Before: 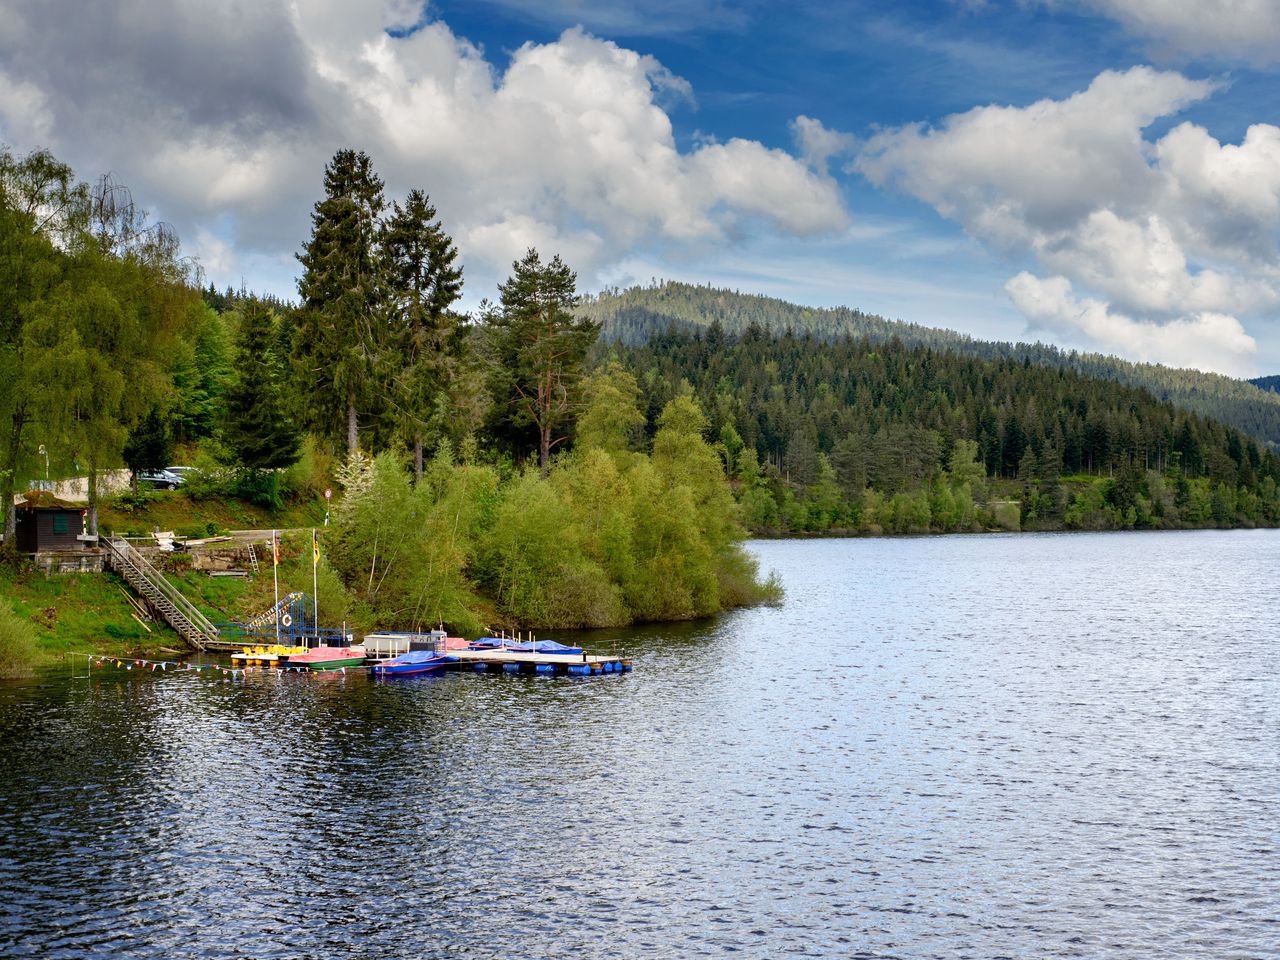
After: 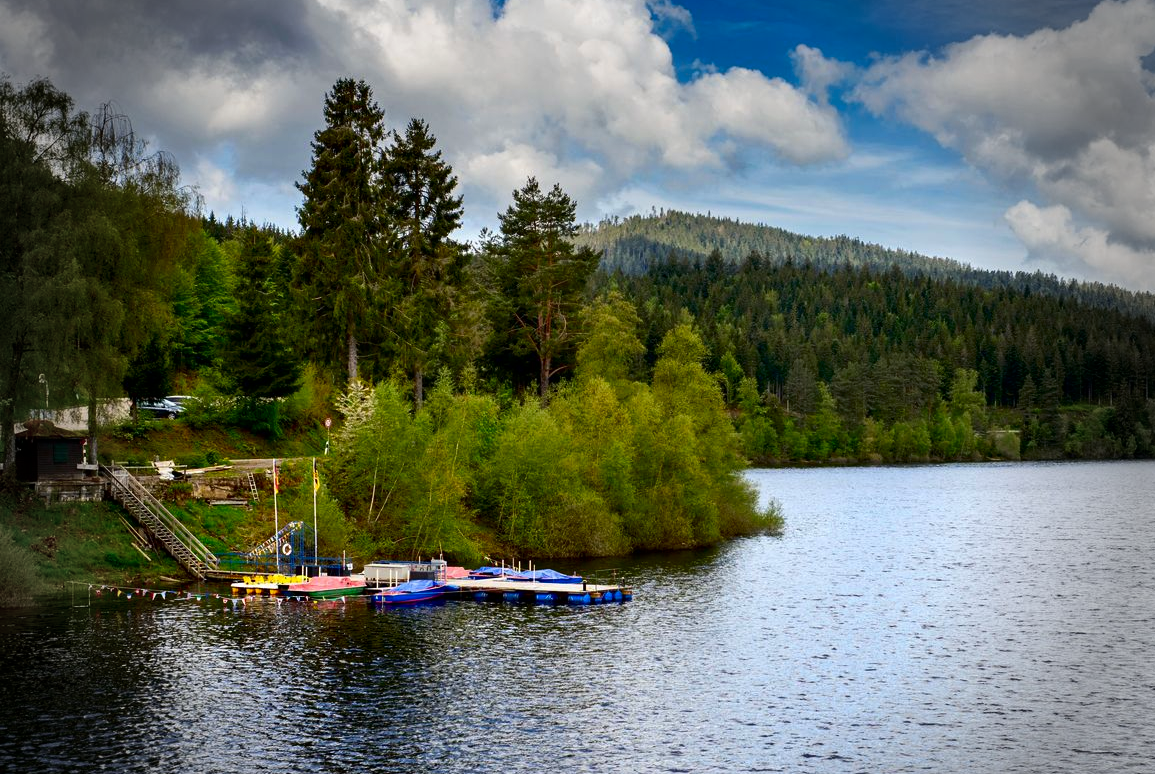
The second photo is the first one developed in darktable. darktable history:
contrast brightness saturation: contrast 0.124, brightness -0.125, saturation 0.202
crop: top 7.423%, right 9.712%, bottom 11.952%
exposure: compensate exposure bias true, compensate highlight preservation false
vignetting: fall-off start 69.04%, fall-off radius 29.43%, width/height ratio 0.995, shape 0.852, unbound false
